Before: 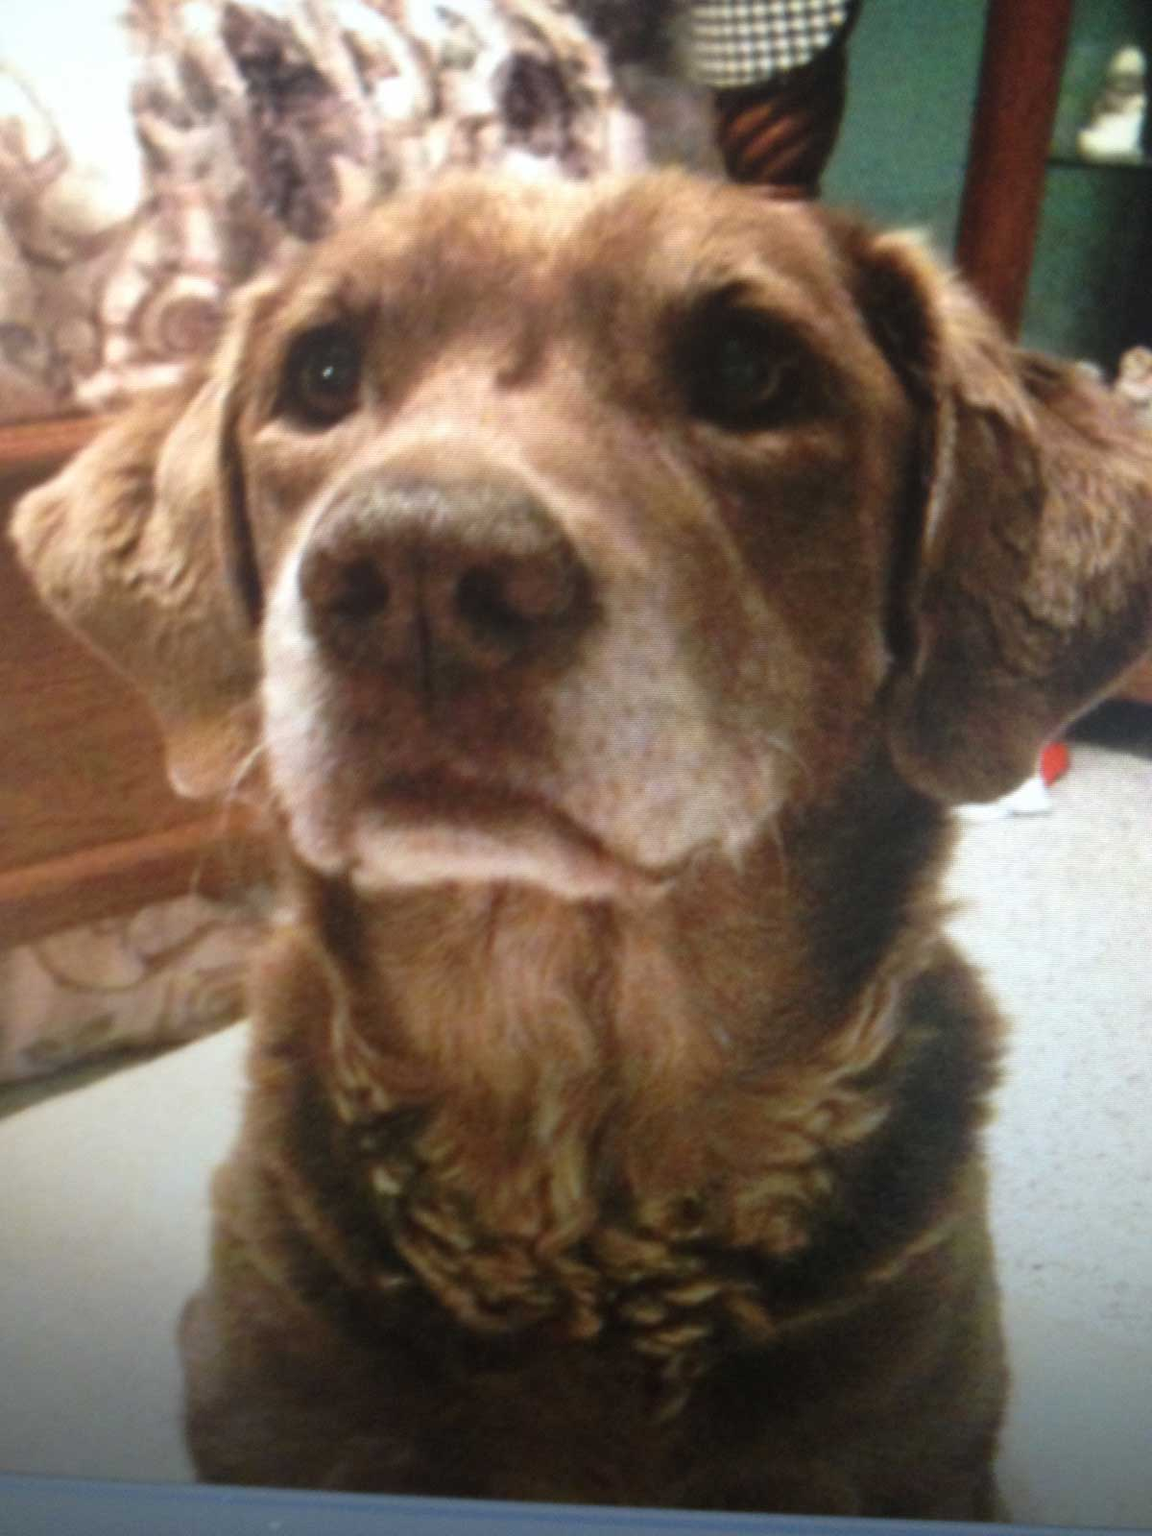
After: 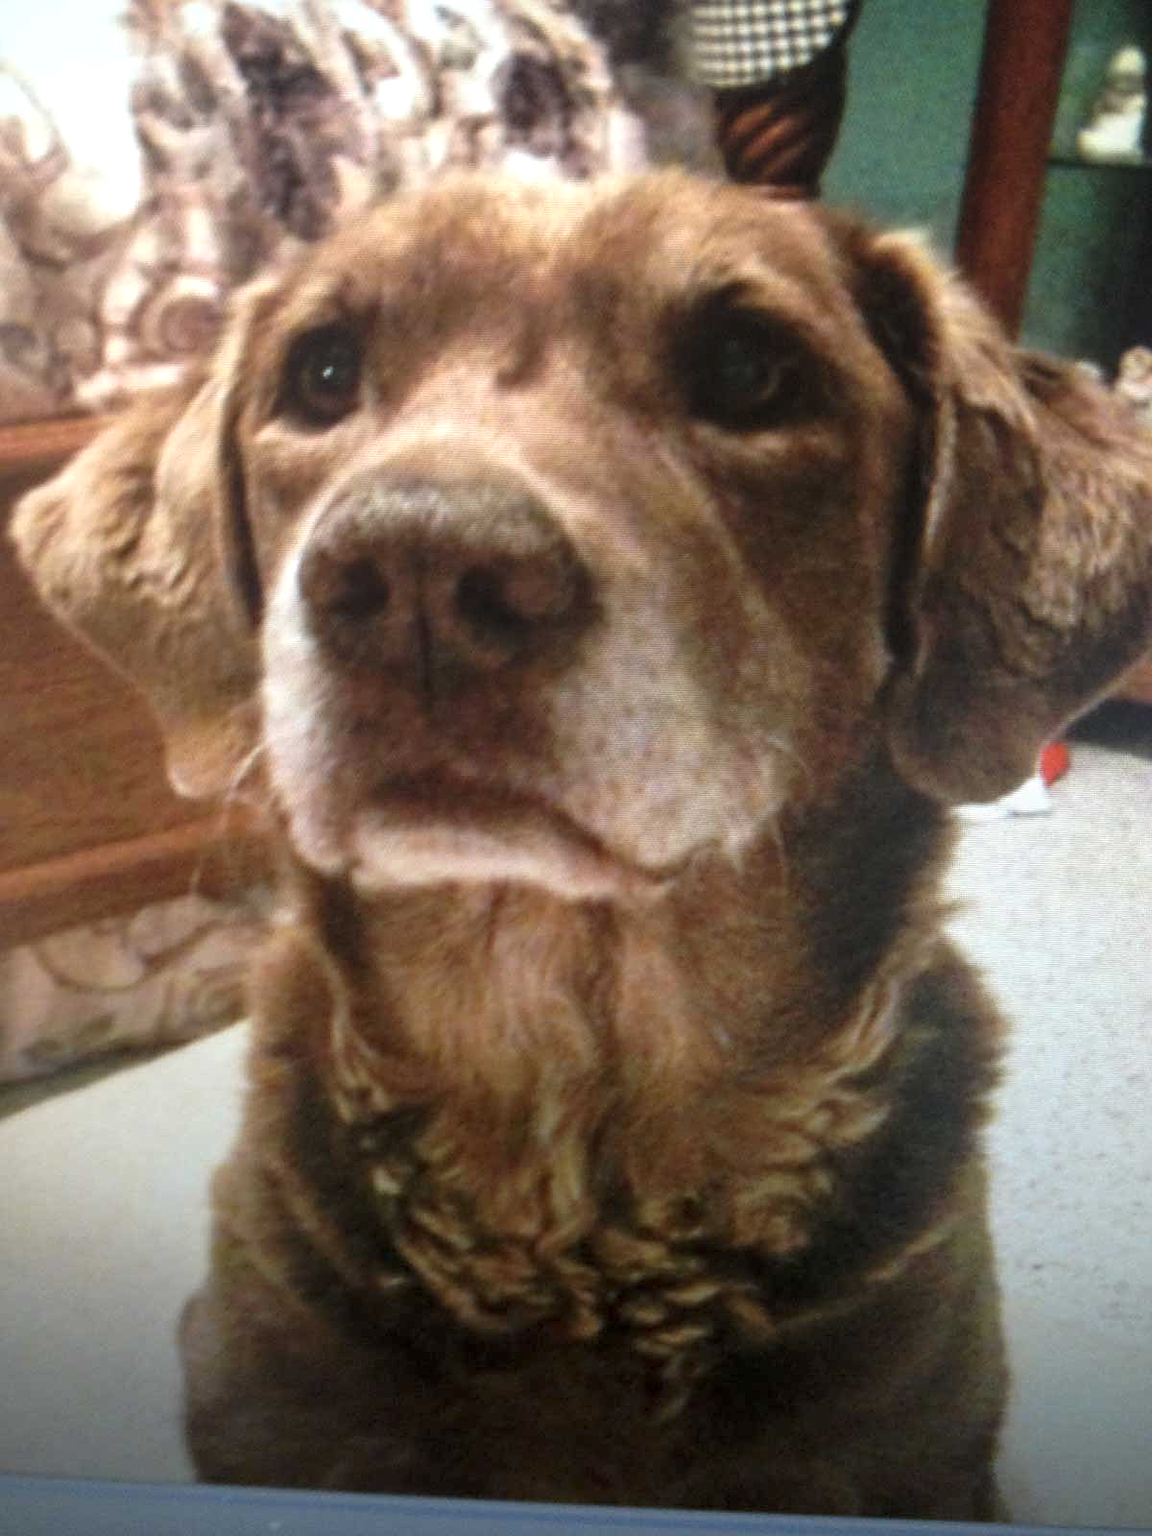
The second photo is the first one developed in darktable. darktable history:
sharpen: radius 1.961
local contrast: on, module defaults
